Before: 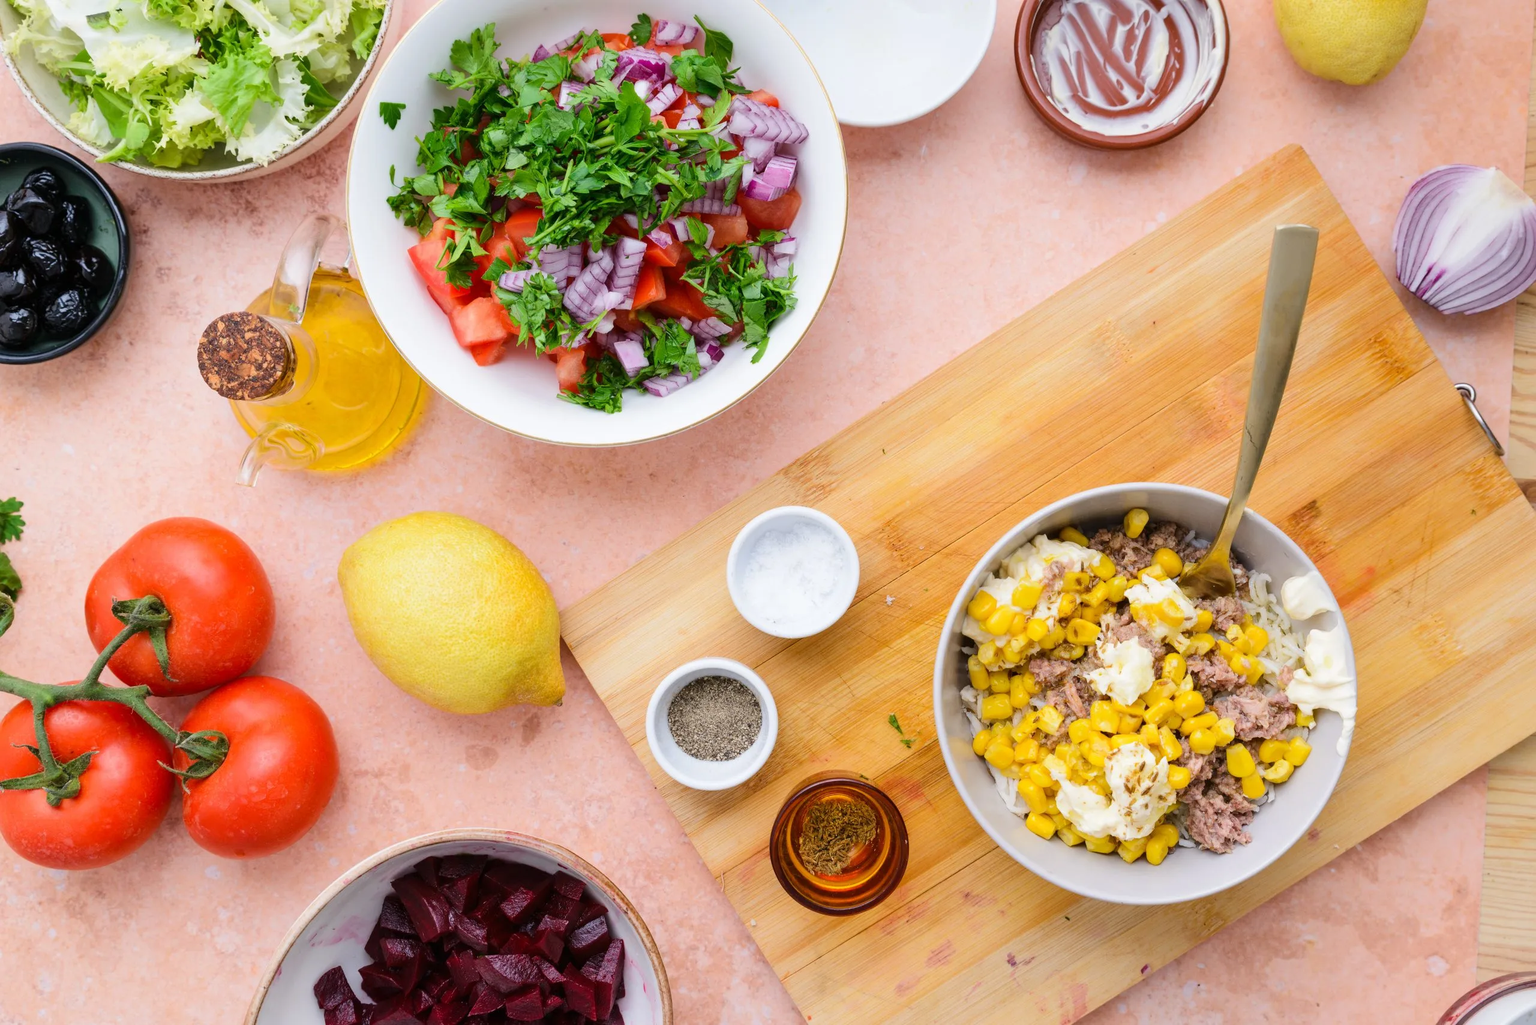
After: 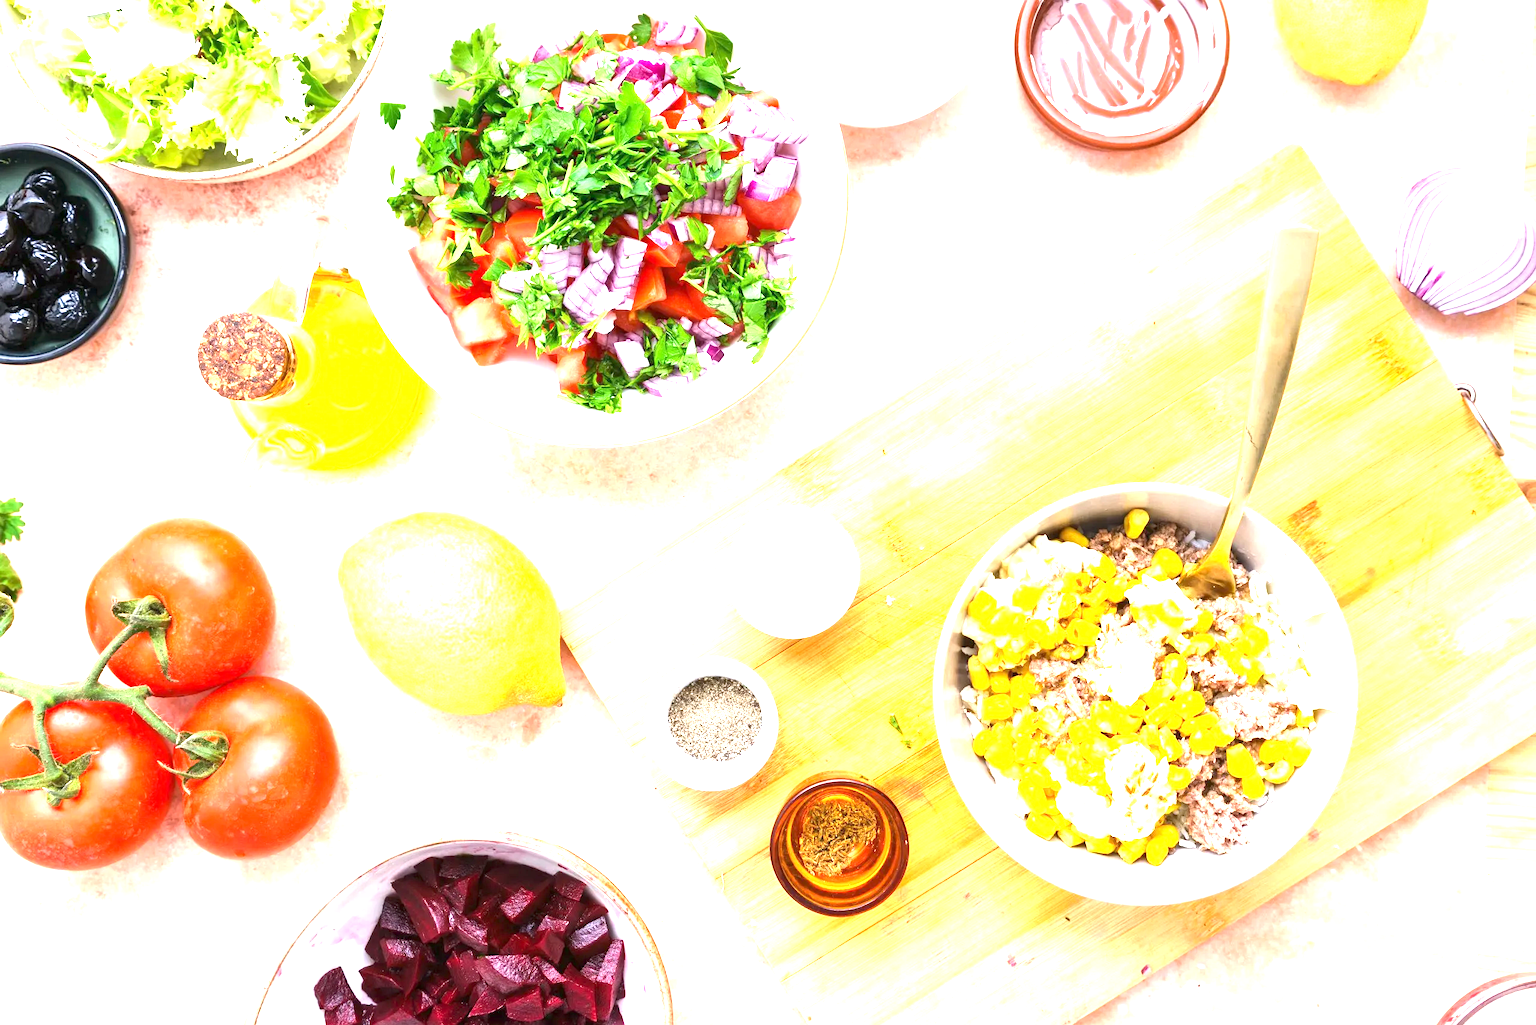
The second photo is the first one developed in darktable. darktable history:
exposure: exposure 2 EV, compensate exposure bias true, compensate highlight preservation false
tone equalizer: -7 EV 0.13 EV, smoothing diameter 25%, edges refinement/feathering 10, preserve details guided filter
